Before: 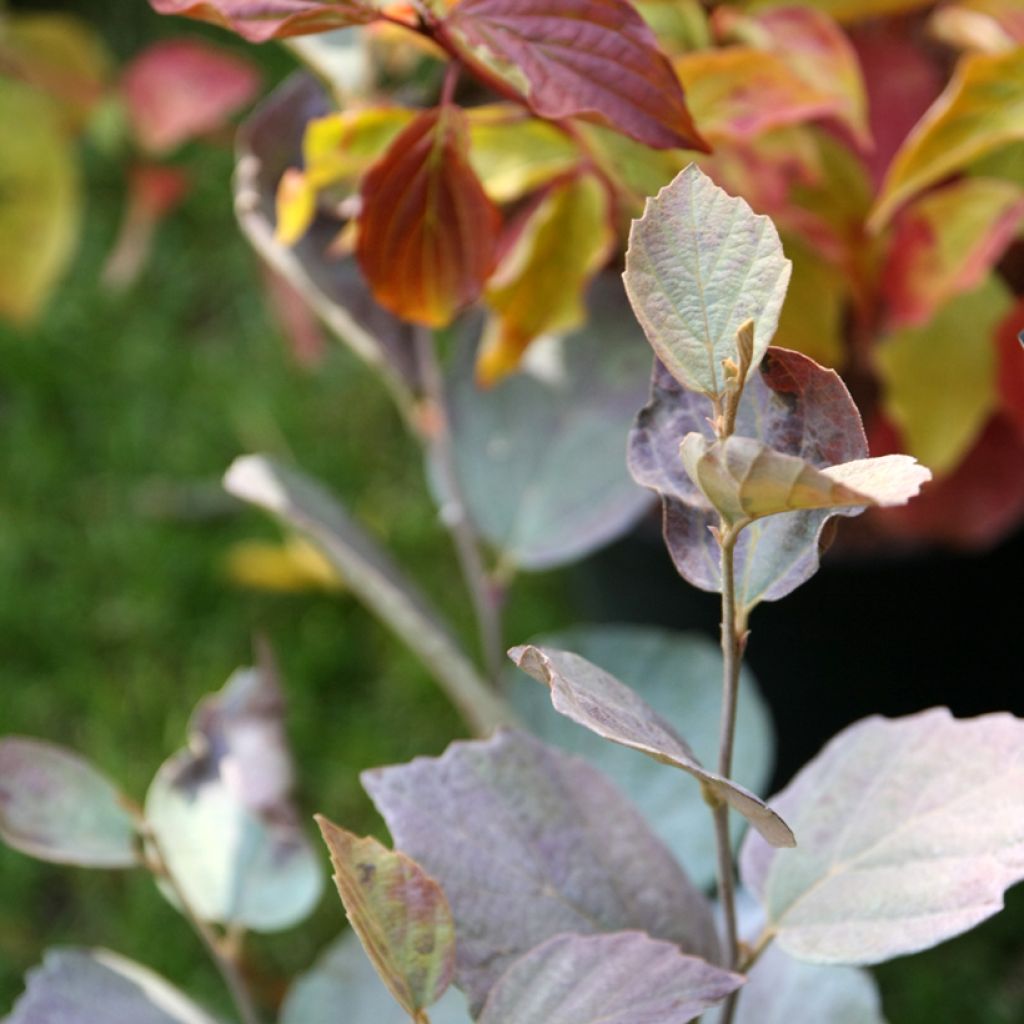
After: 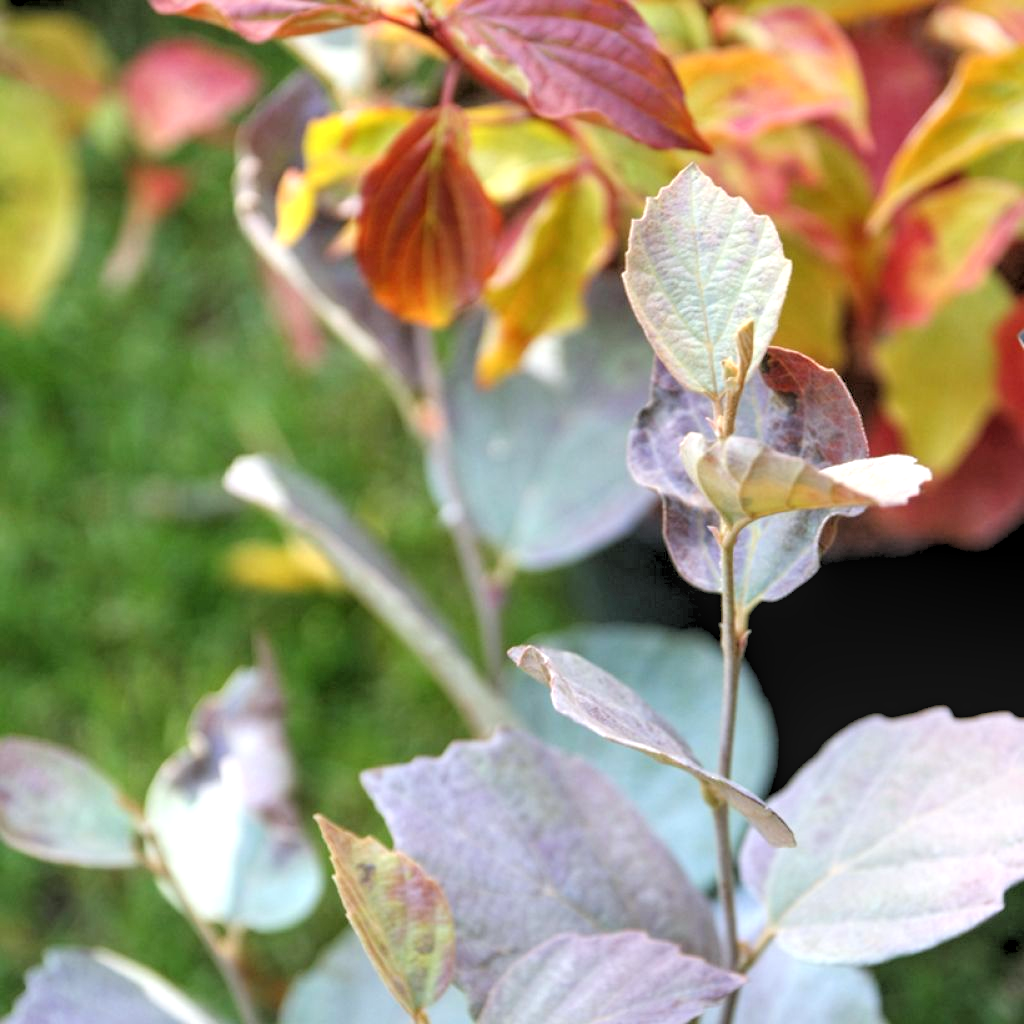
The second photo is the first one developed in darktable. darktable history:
white balance: red 0.98, blue 1.034
local contrast: on, module defaults
rgb levels: preserve colors sum RGB, levels [[0.038, 0.433, 0.934], [0, 0.5, 1], [0, 0.5, 1]]
exposure: black level correction -0.002, exposure 0.708 EV, compensate exposure bias true, compensate highlight preservation false
